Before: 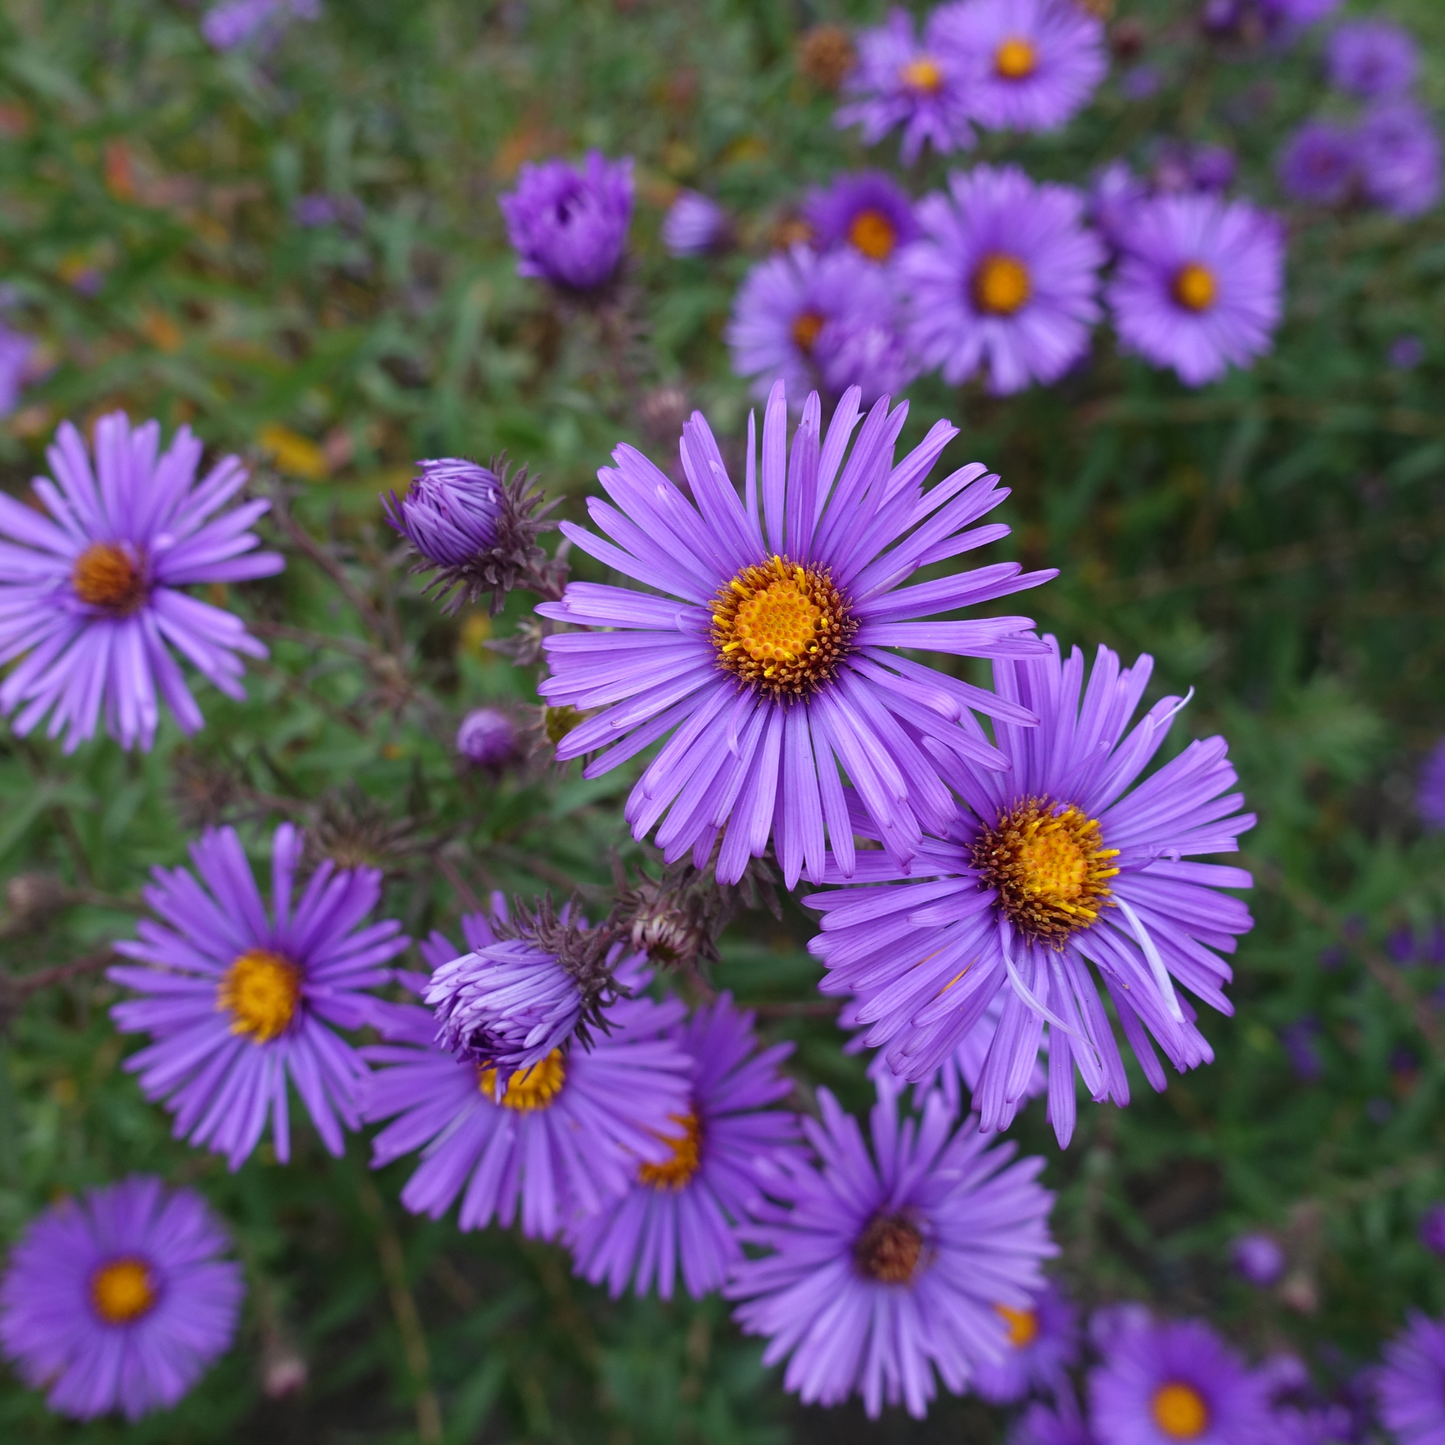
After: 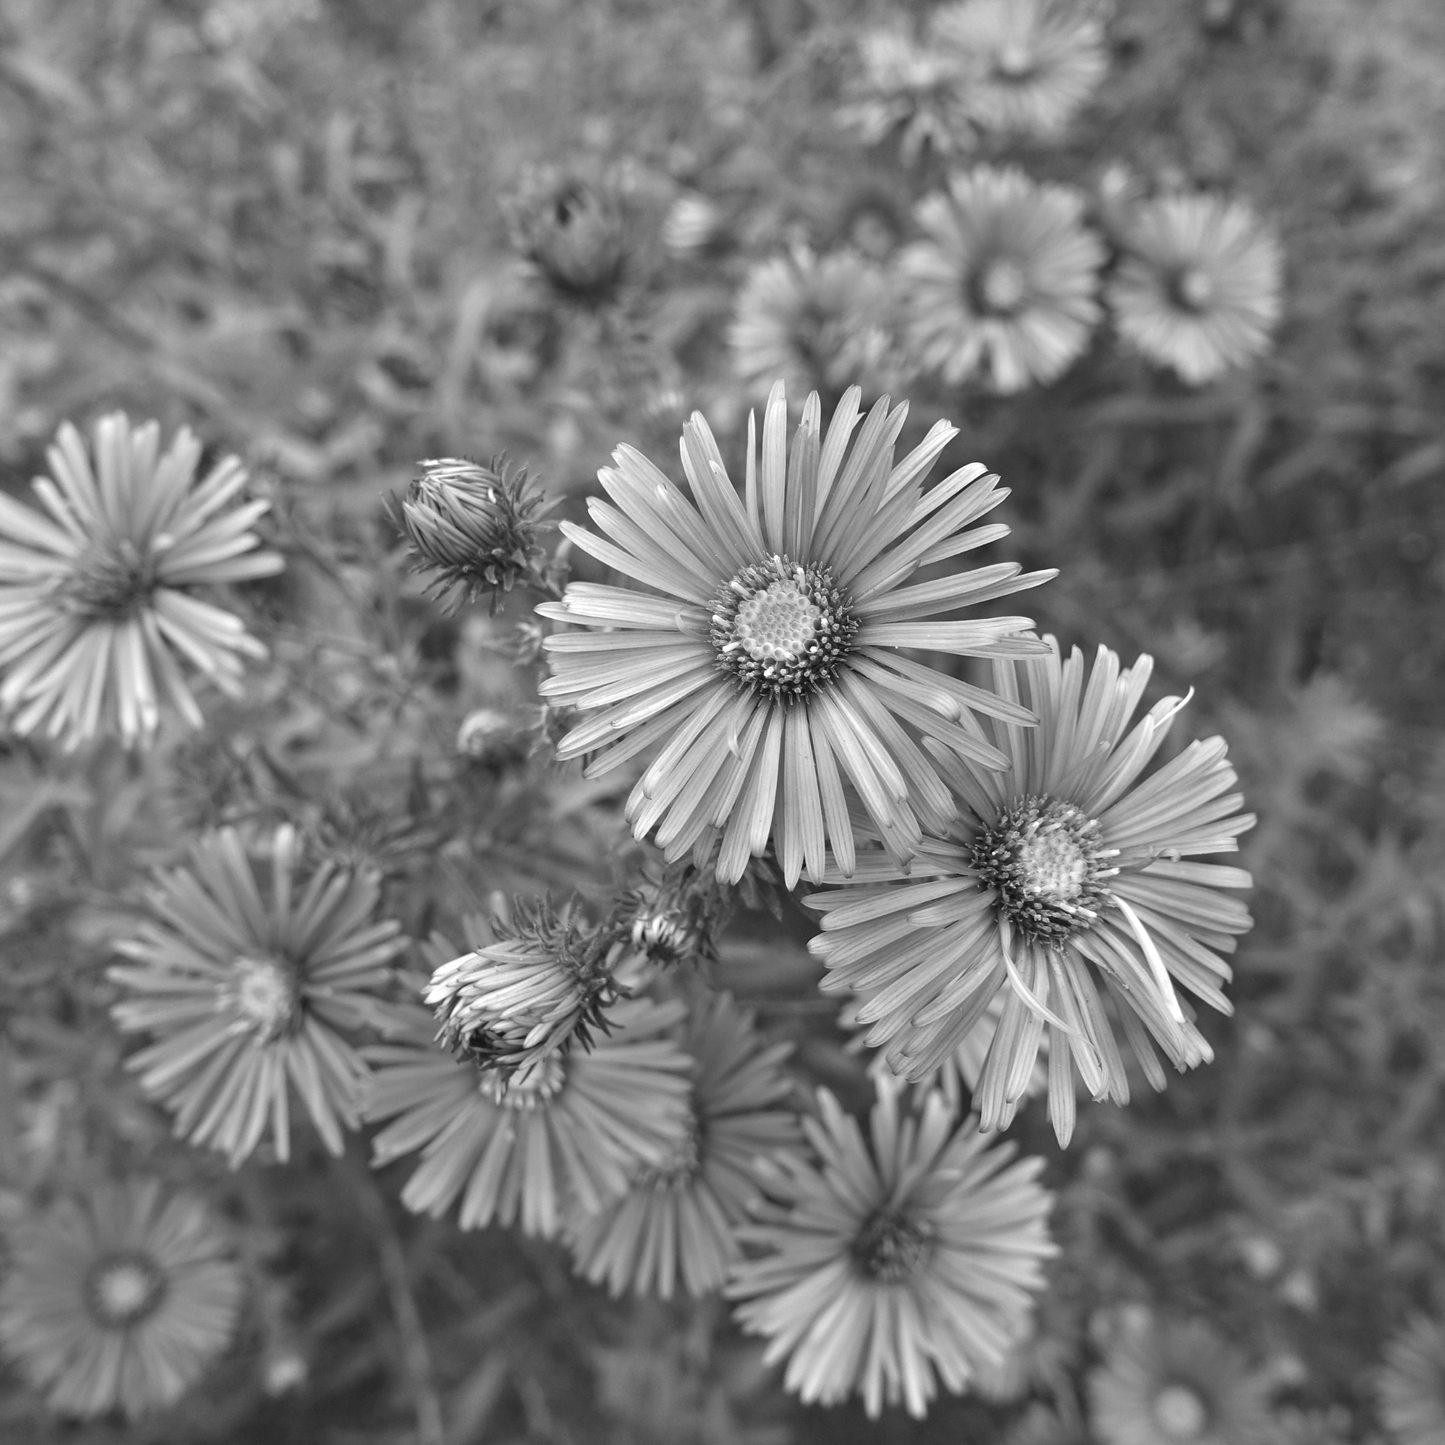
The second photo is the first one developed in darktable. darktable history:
exposure: black level correction 0, exposure 1.2 EV, compensate highlight preservation false
monochrome: size 1
